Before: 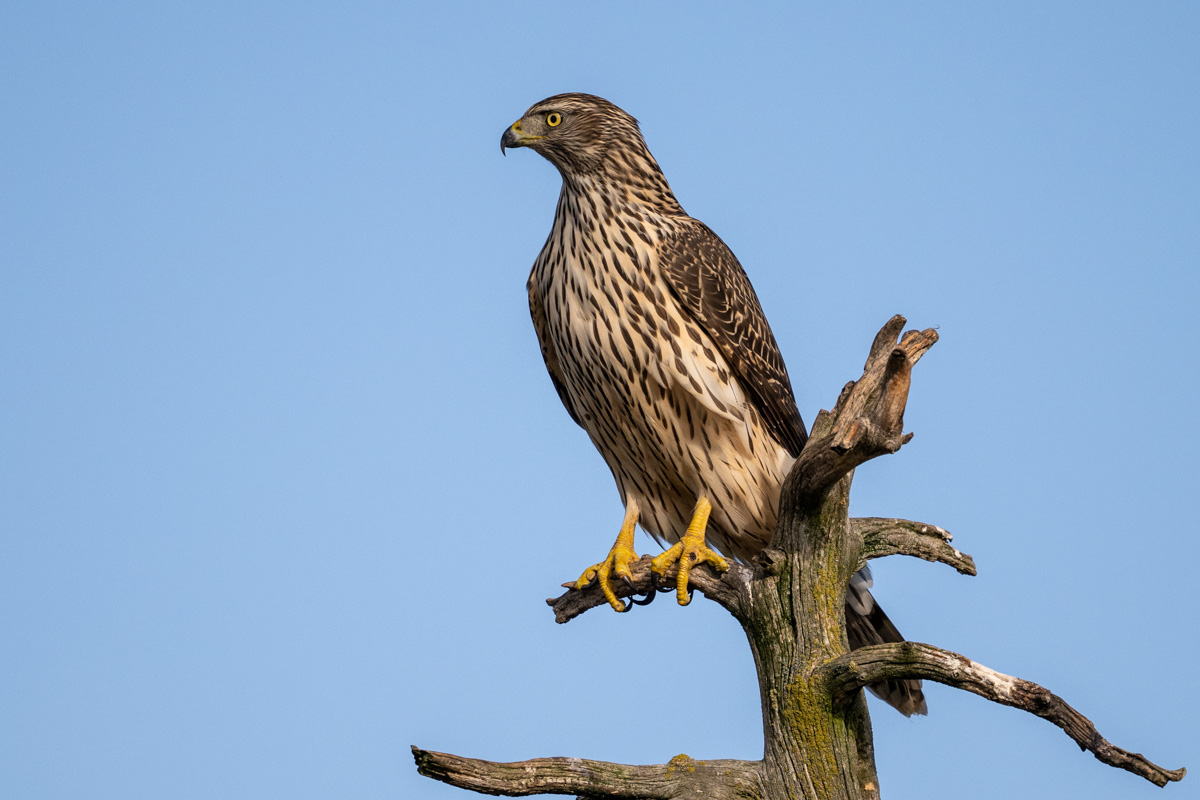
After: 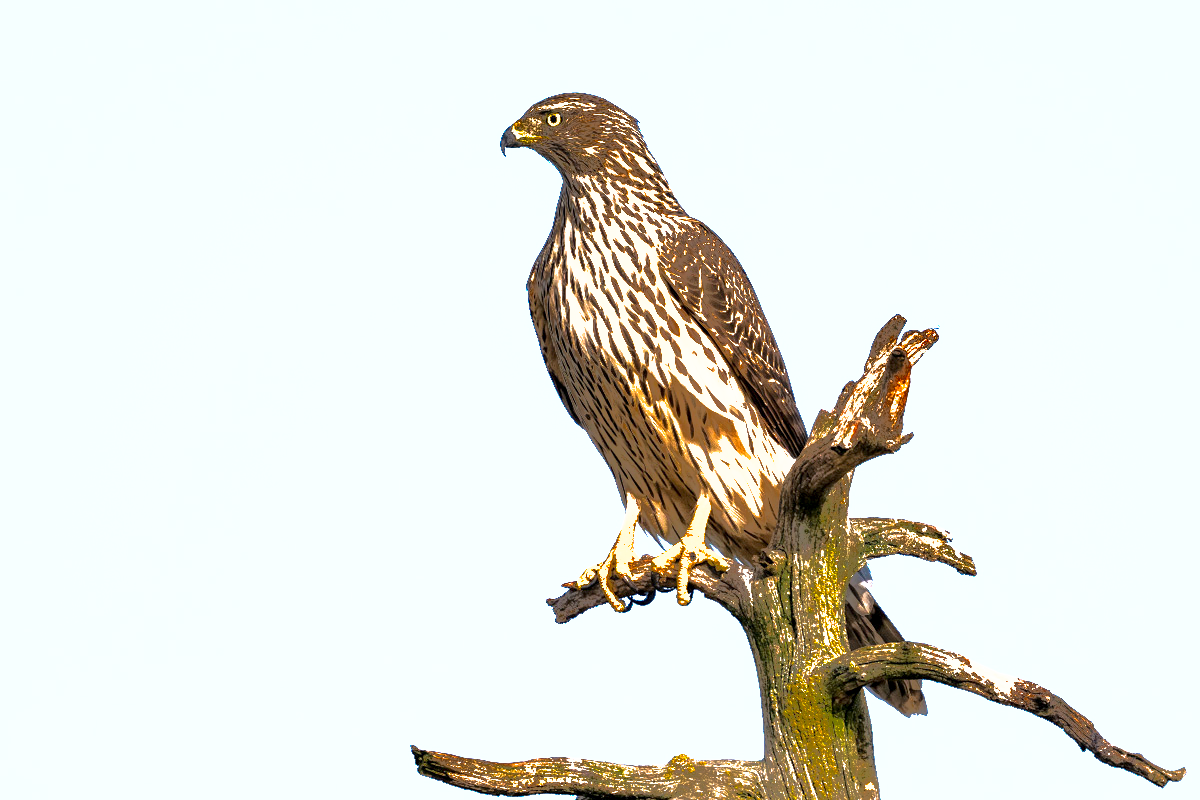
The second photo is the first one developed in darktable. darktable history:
shadows and highlights: shadows -18.23, highlights -73.8
exposure: black level correction 0.001, exposure 1.832 EV, compensate highlight preservation false
